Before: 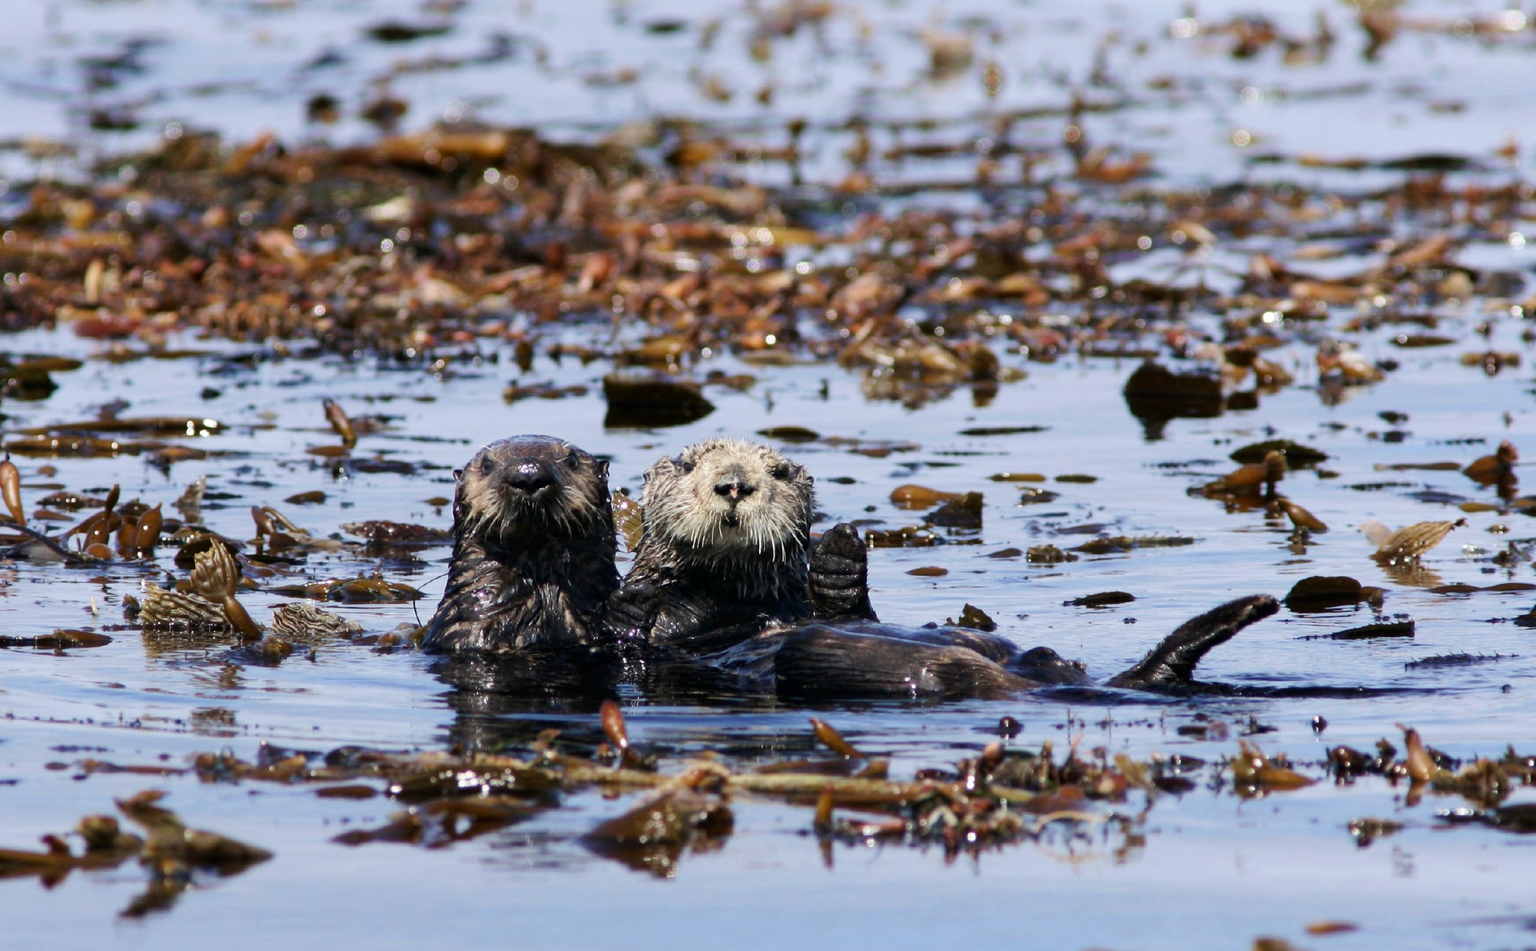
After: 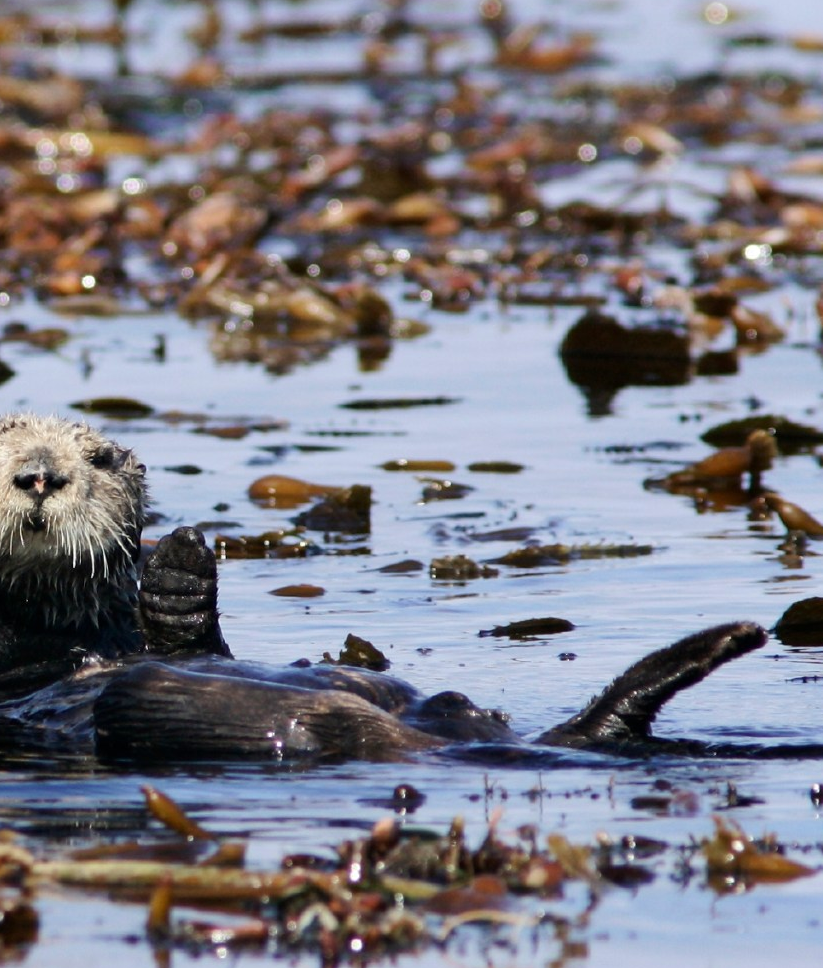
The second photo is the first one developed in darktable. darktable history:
crop: left 45.851%, top 13.547%, right 13.96%, bottom 10.039%
